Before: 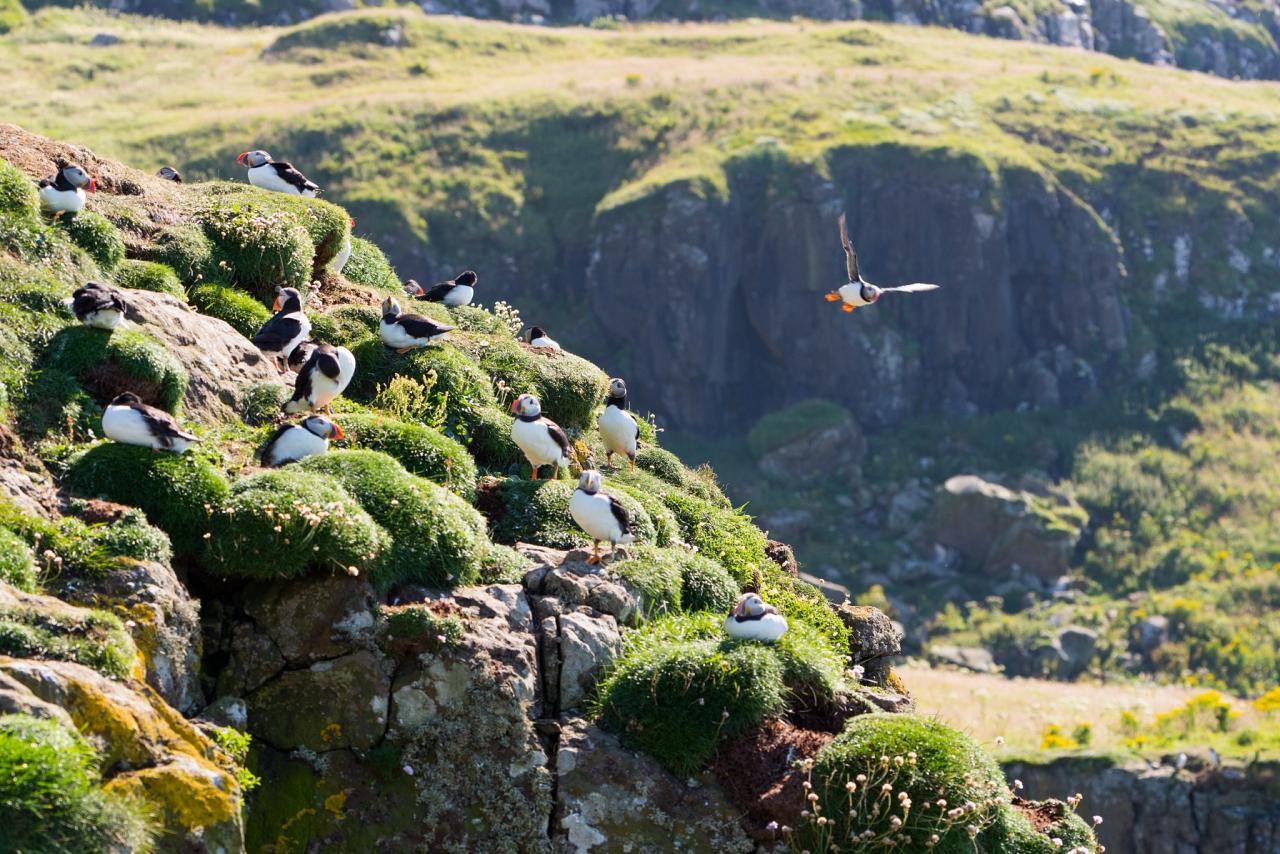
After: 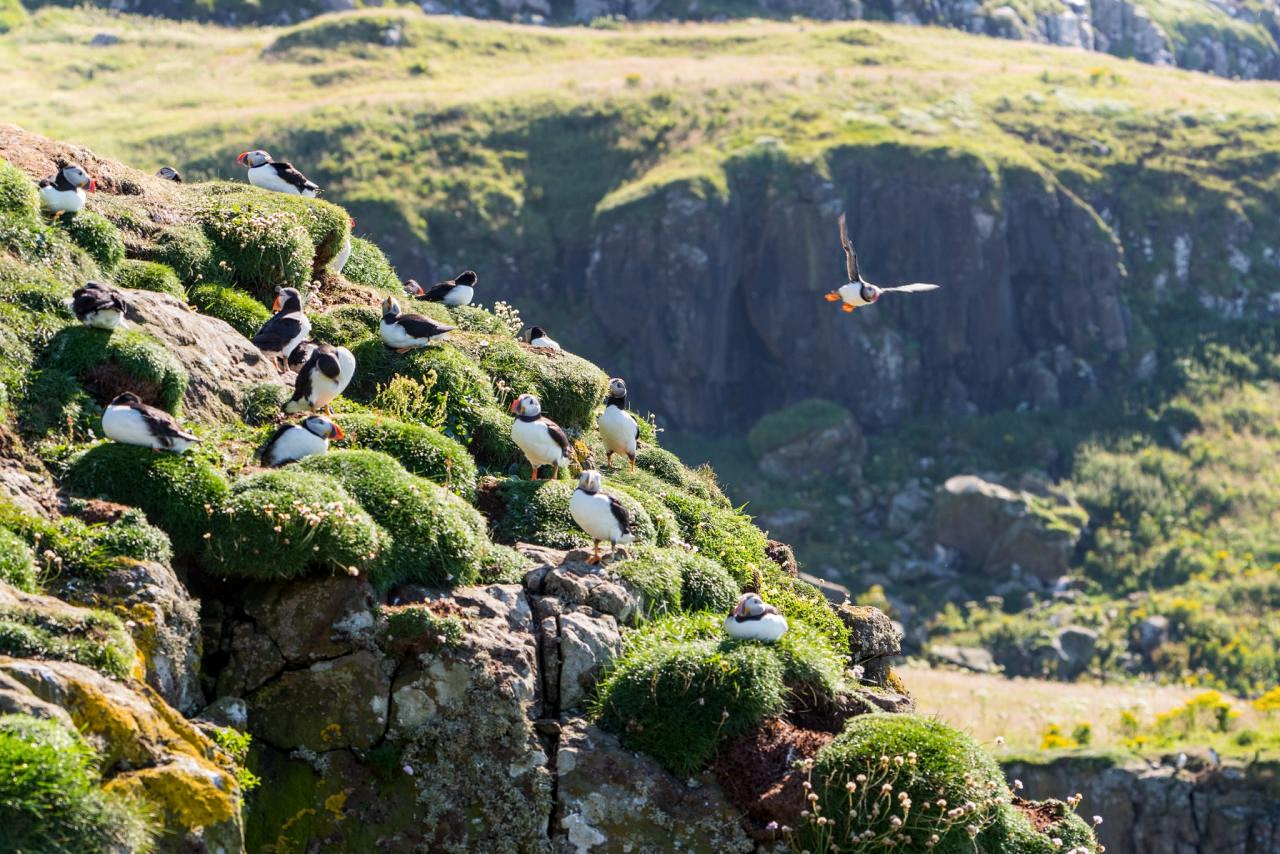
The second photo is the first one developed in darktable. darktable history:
exposure: exposure -0.05 EV
white balance: emerald 1
local contrast: on, module defaults
shadows and highlights: shadows -21.3, highlights 100, soften with gaussian
